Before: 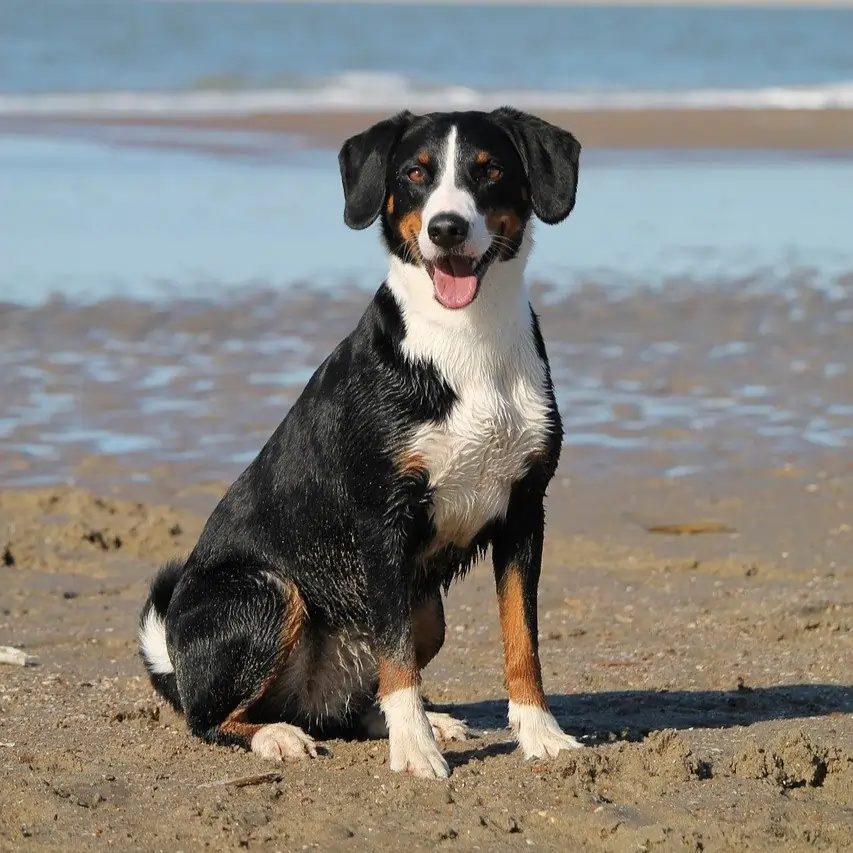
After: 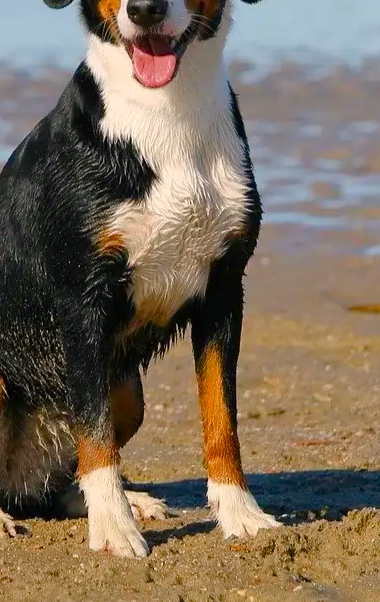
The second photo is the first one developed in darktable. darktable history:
tone equalizer: mask exposure compensation -0.508 EV
exposure: exposure -0.067 EV, compensate highlight preservation false
crop: left 35.327%, top 25.97%, right 19.798%, bottom 3.448%
color correction: highlights a* 3.46, highlights b* 2.04, saturation 1.17
color balance rgb: shadows lift › luminance -4.613%, shadows lift › chroma 1.126%, shadows lift › hue 219.08°, perceptual saturation grading › global saturation 20%, perceptual saturation grading › highlights -25.748%, perceptual saturation grading › shadows 49.903%, global vibrance 20%
